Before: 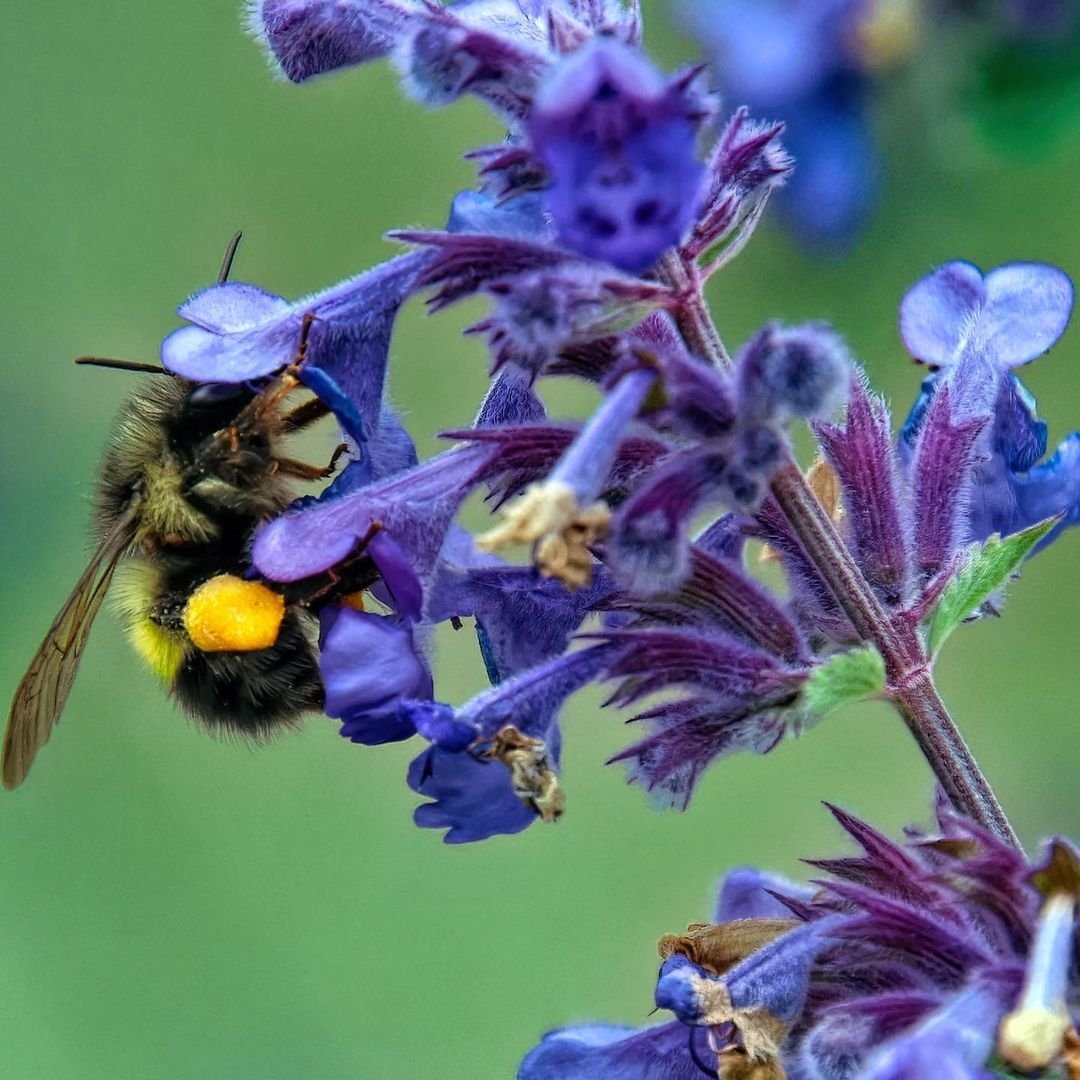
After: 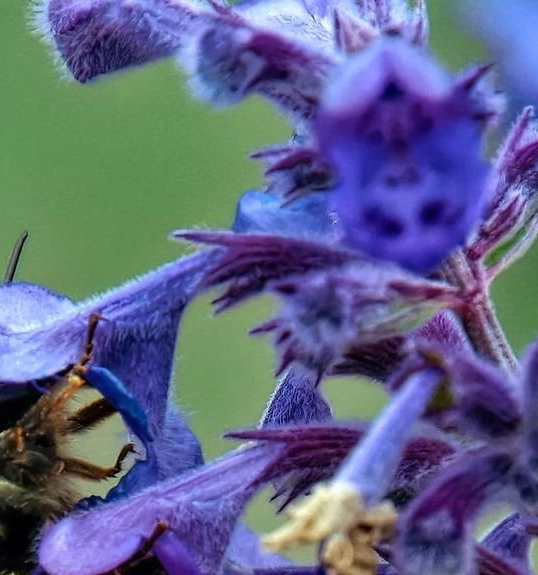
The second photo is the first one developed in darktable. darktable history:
crop: left 19.86%, right 30.252%, bottom 46.679%
